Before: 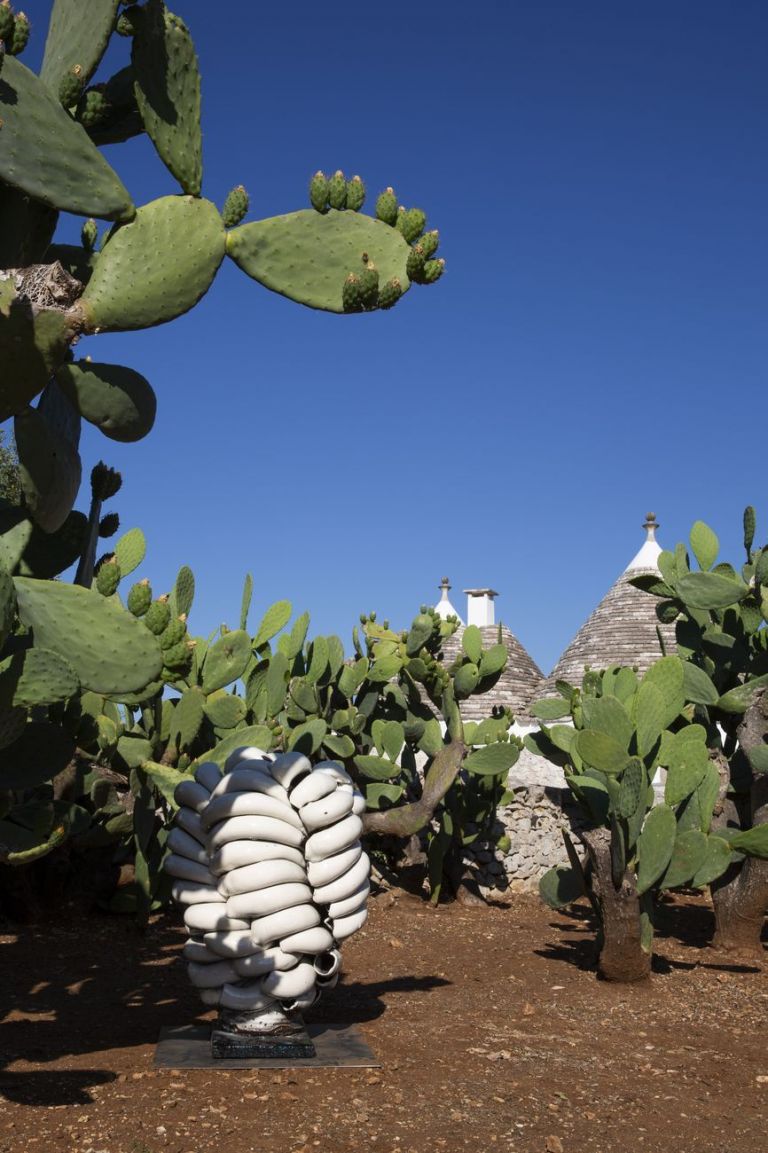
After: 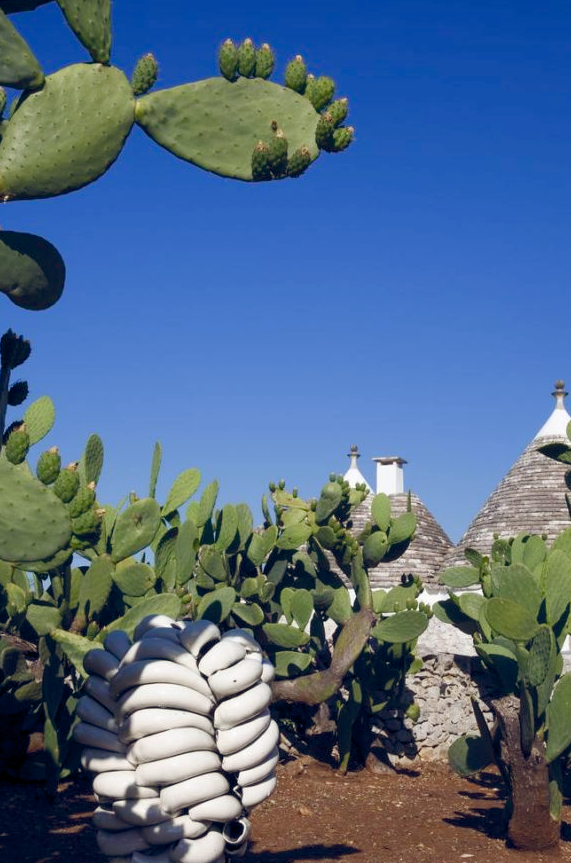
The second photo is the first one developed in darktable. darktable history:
crop and rotate: left 11.889%, top 11.478%, right 13.673%, bottom 13.657%
color balance rgb: shadows lift › chroma 3.134%, shadows lift › hue 278.24°, global offset › chroma 0.147%, global offset › hue 253.72°, perceptual saturation grading › global saturation 20%, perceptual saturation grading › highlights -50.139%, perceptual saturation grading › shadows 30.111%, global vibrance 20%
